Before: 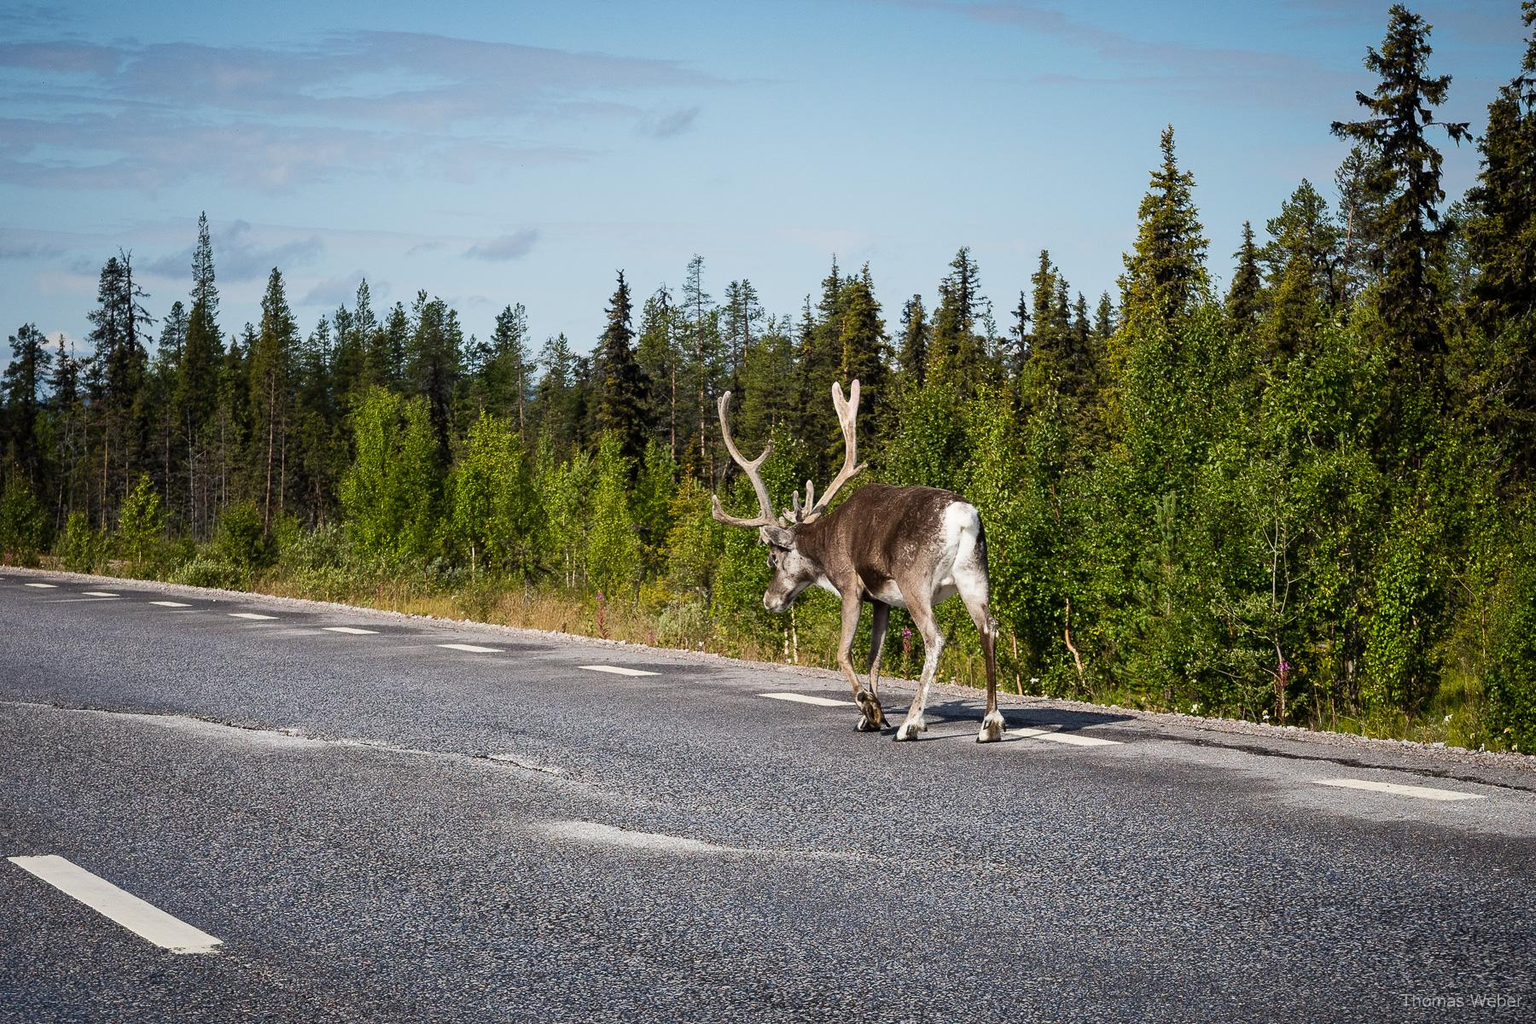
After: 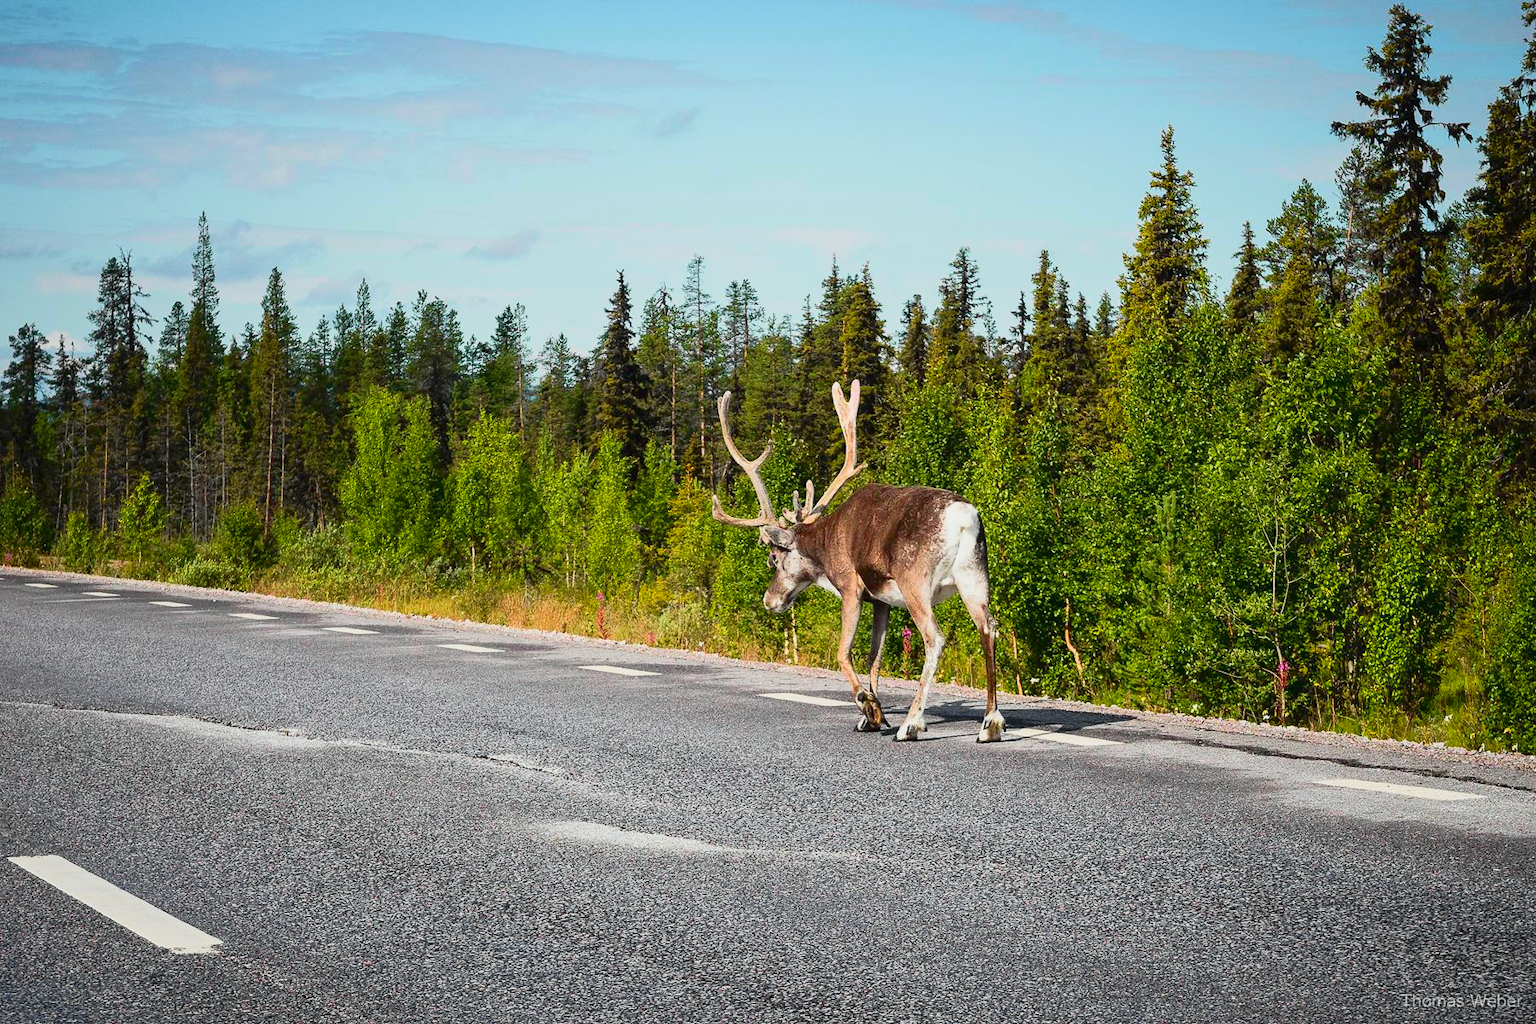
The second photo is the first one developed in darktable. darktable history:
tone curve: curves: ch0 [(0, 0.013) (0.137, 0.121) (0.326, 0.386) (0.489, 0.573) (0.663, 0.749) (0.854, 0.897) (1, 0.974)]; ch1 [(0, 0) (0.366, 0.367) (0.475, 0.453) (0.494, 0.493) (0.504, 0.497) (0.544, 0.579) (0.562, 0.619) (0.622, 0.694) (1, 1)]; ch2 [(0, 0) (0.333, 0.346) (0.375, 0.375) (0.424, 0.43) (0.476, 0.492) (0.502, 0.503) (0.533, 0.541) (0.572, 0.615) (0.605, 0.656) (0.641, 0.709) (1, 1)], color space Lab, independent channels, preserve colors none
color balance rgb: perceptual saturation grading › global saturation 0.303%, perceptual brilliance grading › global brilliance 15.728%, perceptual brilliance grading › shadows -34.499%, contrast -29.622%
